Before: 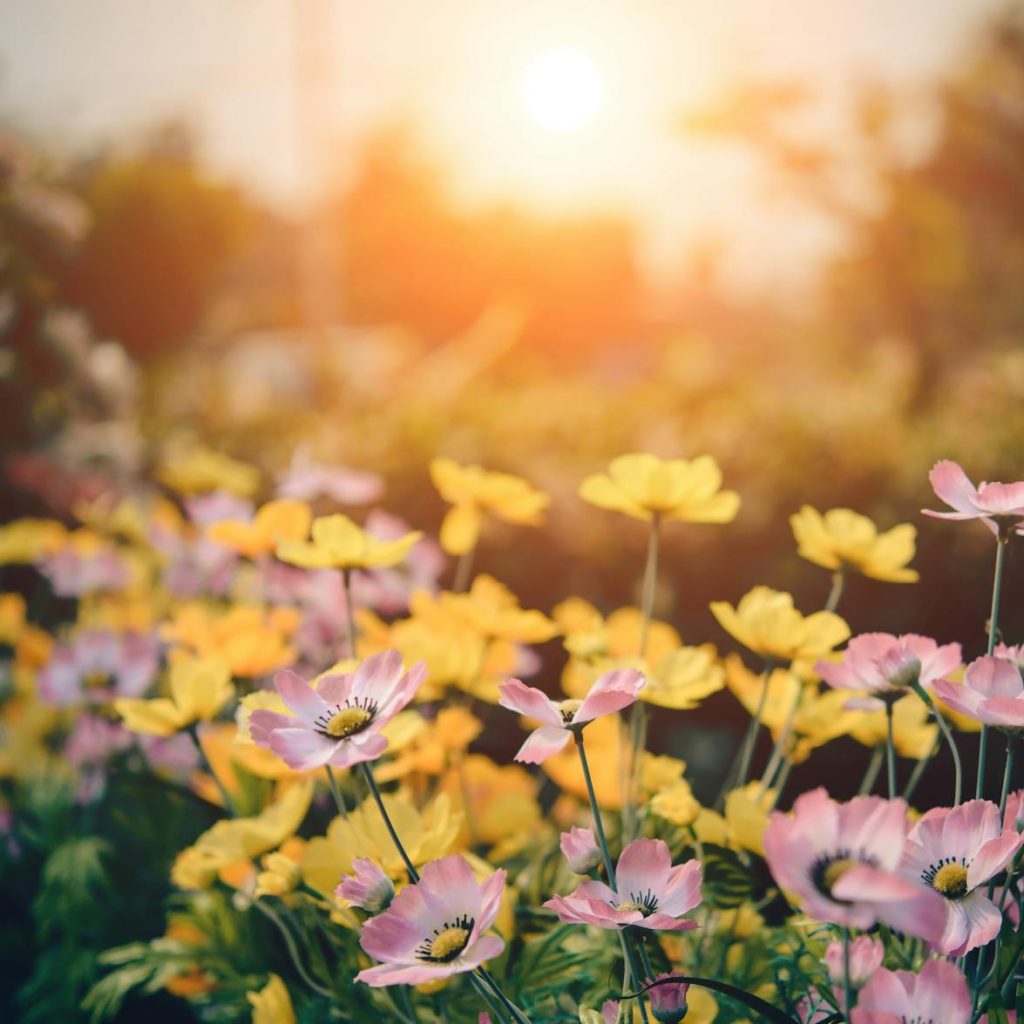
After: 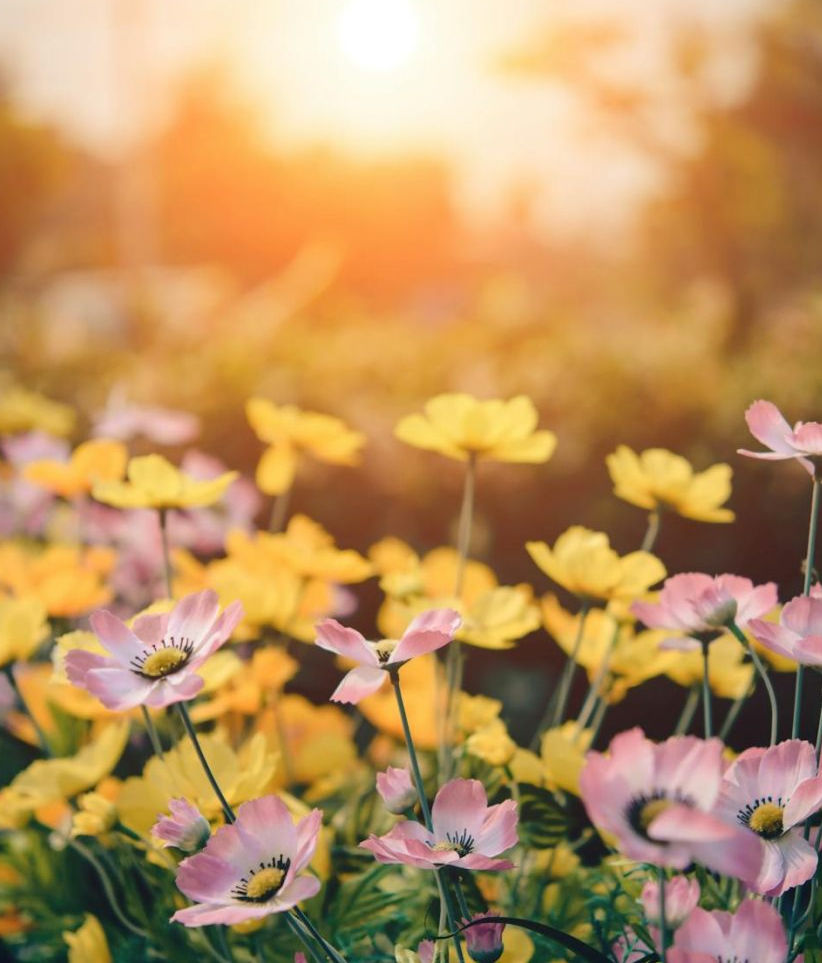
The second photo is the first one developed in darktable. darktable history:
crop and rotate: left 18.007%, top 5.918%, right 1.706%
